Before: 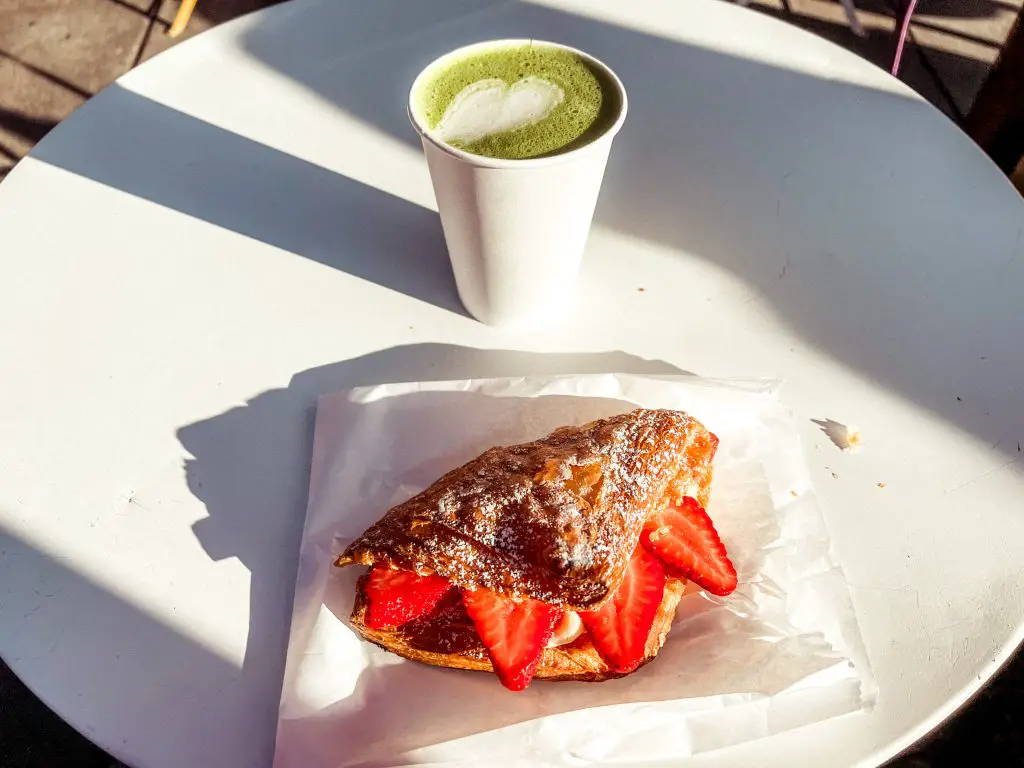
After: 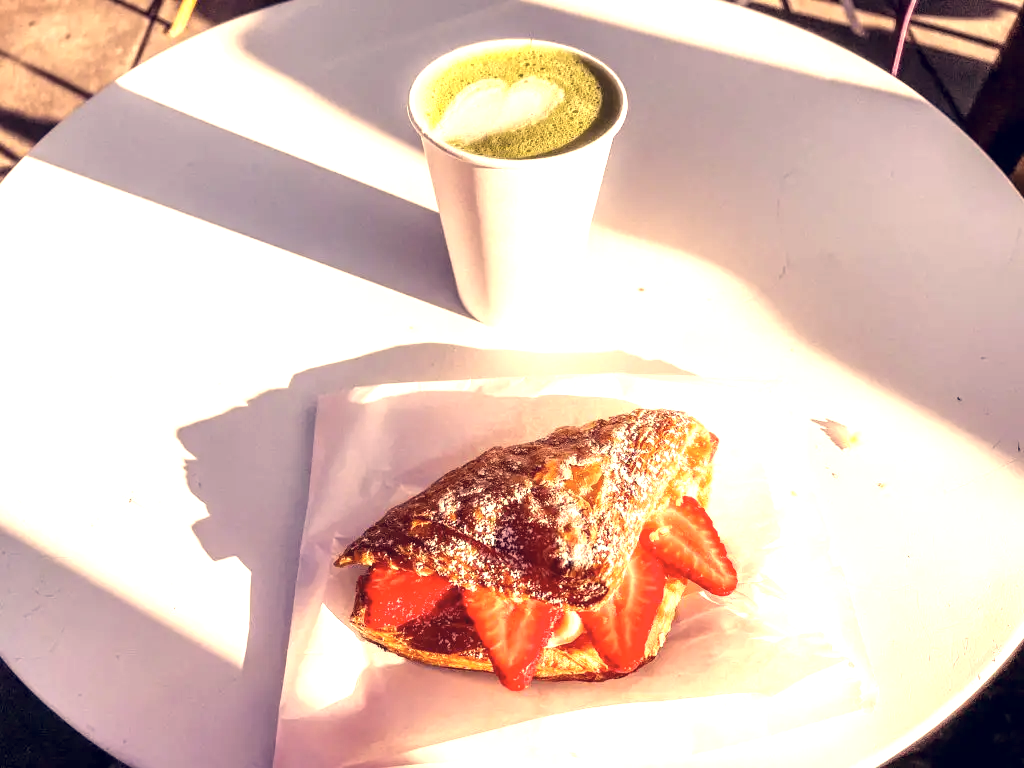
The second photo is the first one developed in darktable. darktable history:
exposure: exposure 1 EV, compensate highlight preservation false
color correction: highlights a* 20.25, highlights b* 26.93, shadows a* 3.44, shadows b* -17.15, saturation 0.75
